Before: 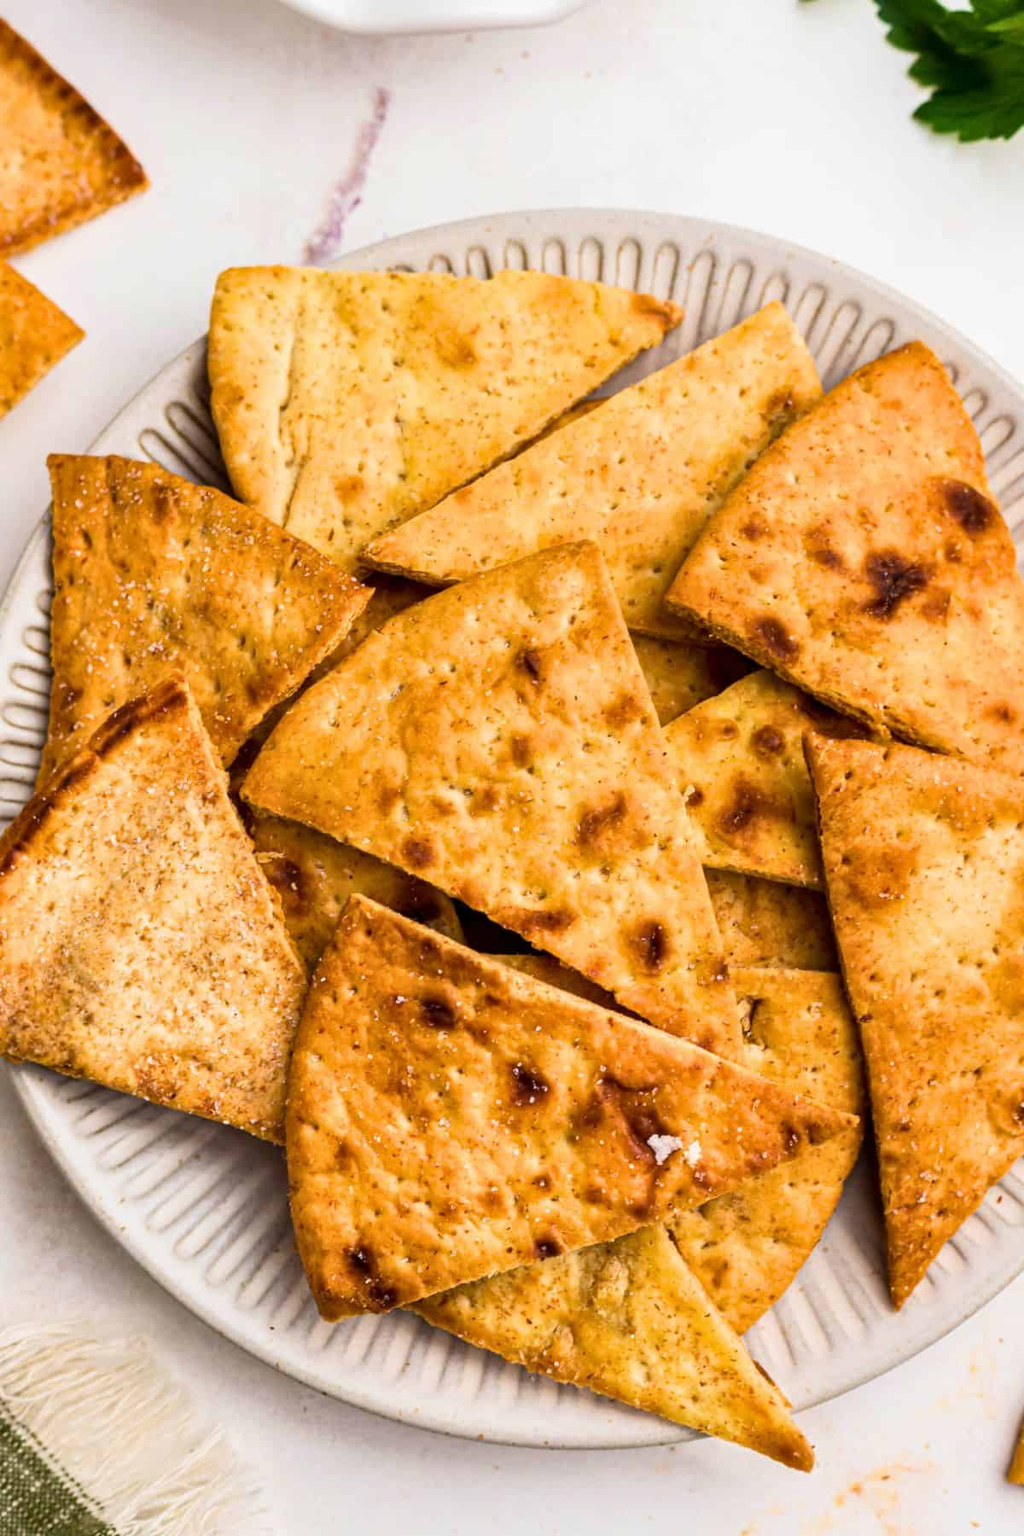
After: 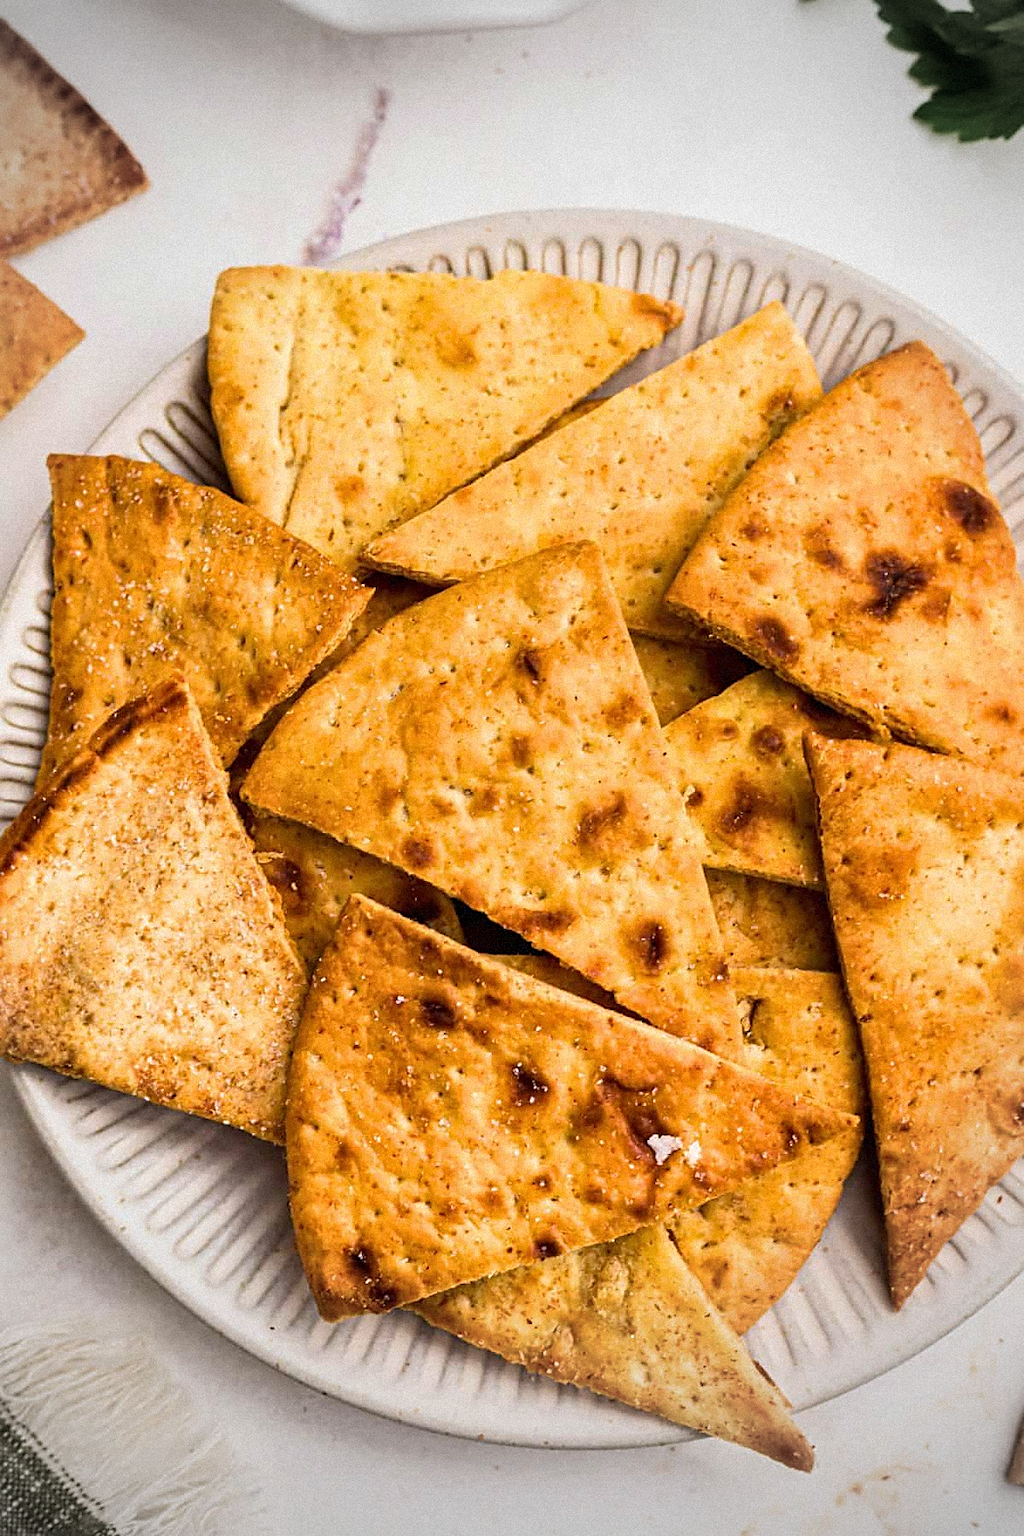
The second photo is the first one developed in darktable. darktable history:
grain: mid-tones bias 0%
vignetting: fall-off start 67.15%, brightness -0.442, saturation -0.691, width/height ratio 1.011, unbound false
sharpen: on, module defaults
